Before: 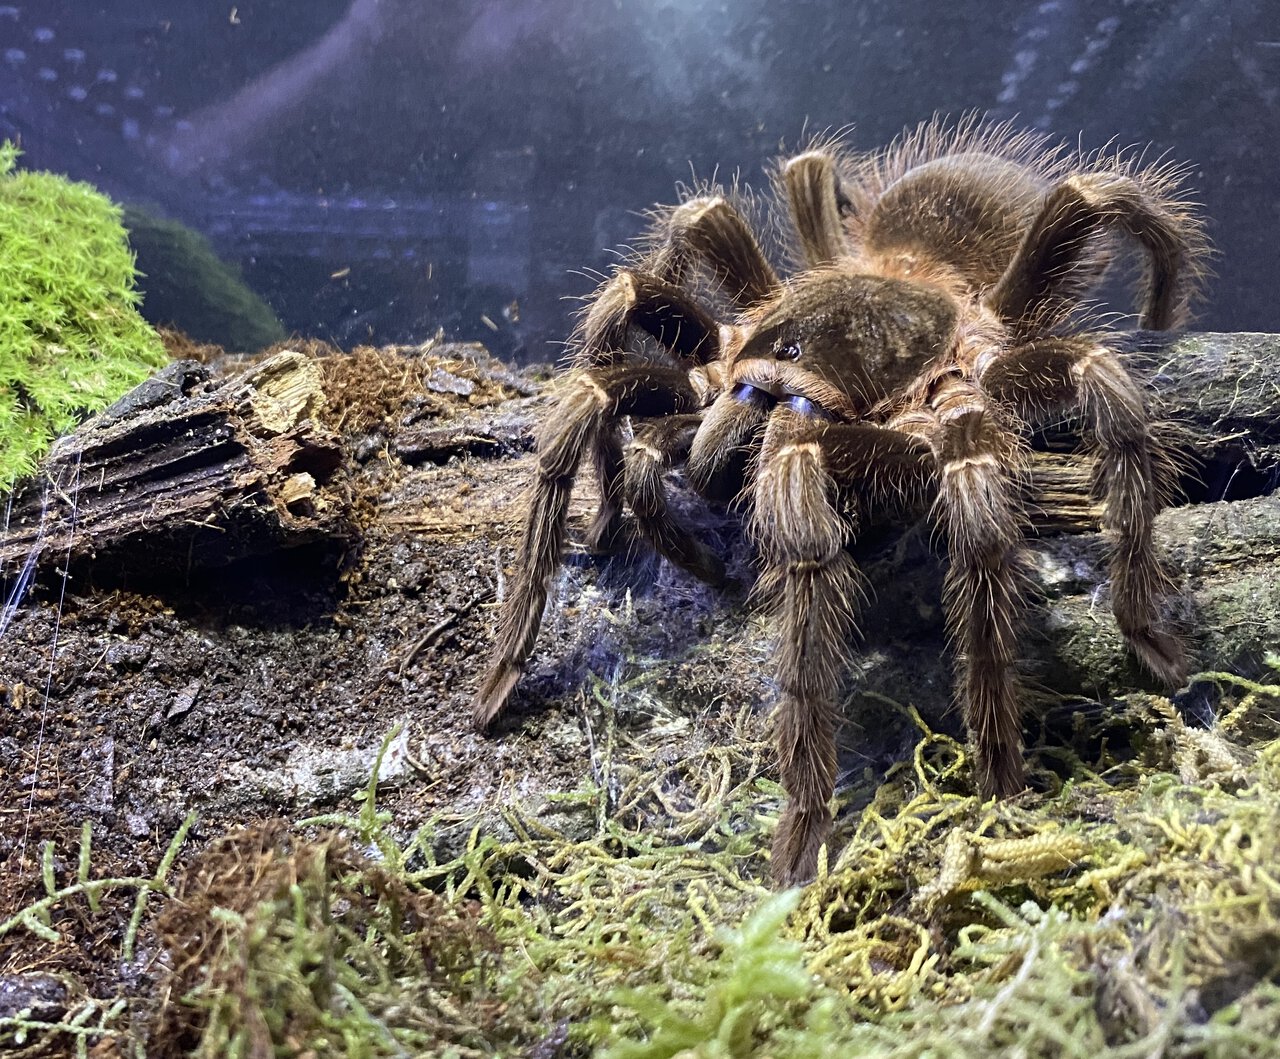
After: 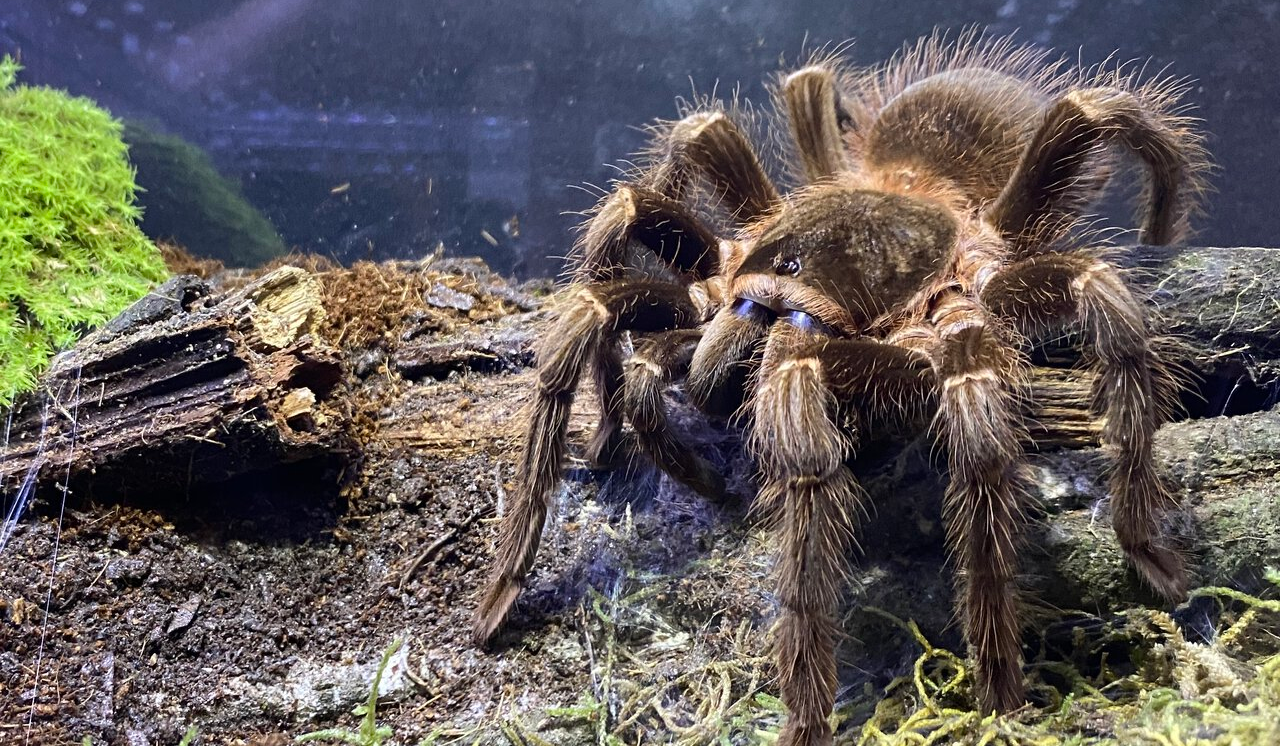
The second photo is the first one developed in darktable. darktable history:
crop and rotate: top 8.128%, bottom 21.351%
